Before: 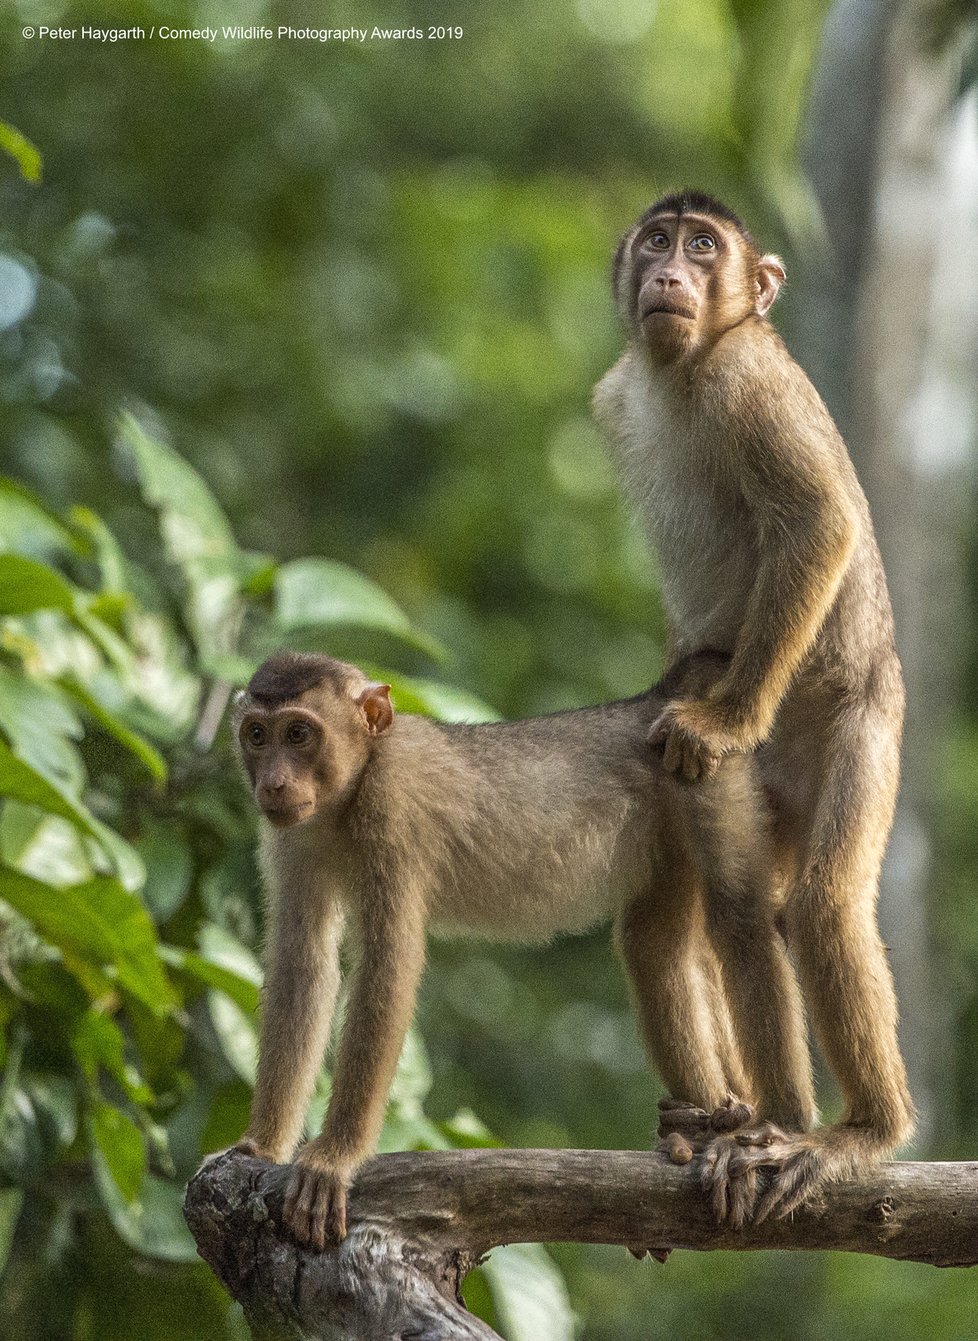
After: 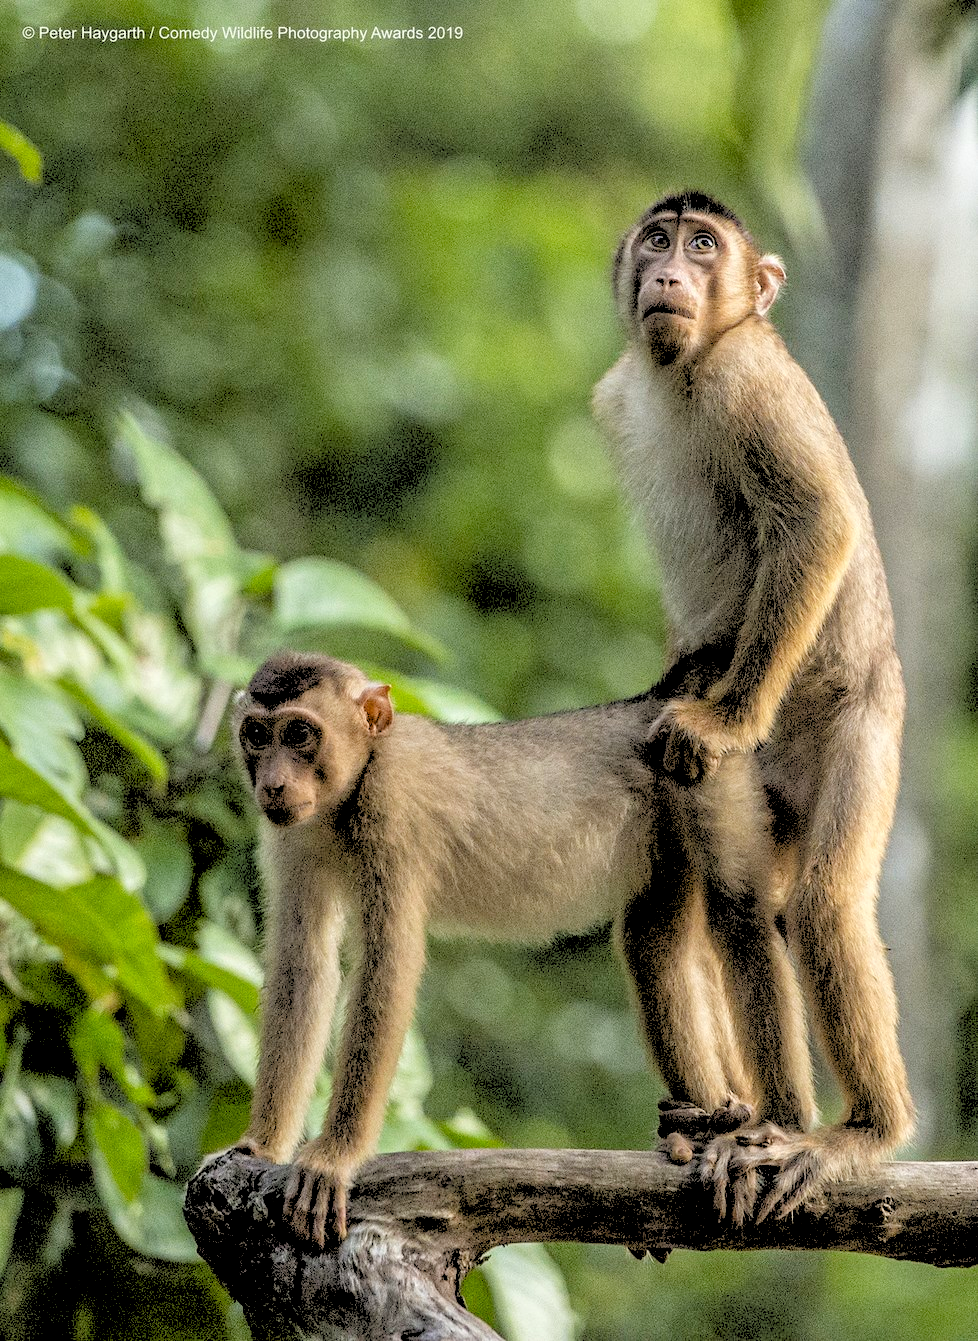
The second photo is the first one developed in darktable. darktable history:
exposure: black level correction 0.007, compensate highlight preservation false
rgb levels: levels [[0.027, 0.429, 0.996], [0, 0.5, 1], [0, 0.5, 1]]
